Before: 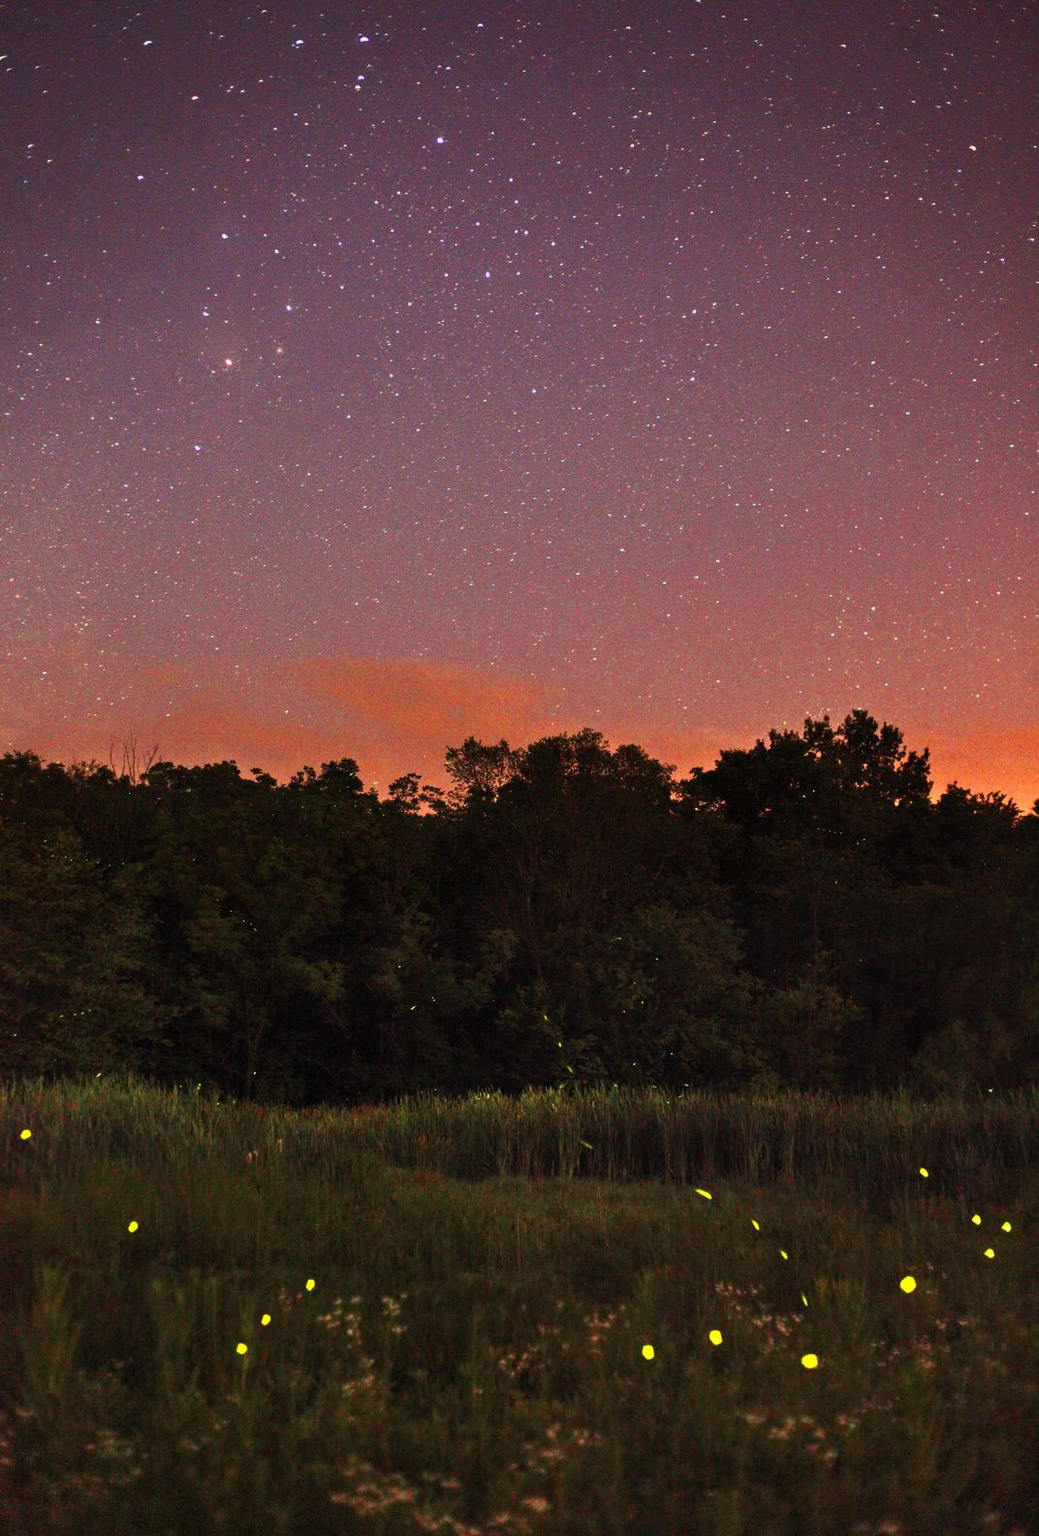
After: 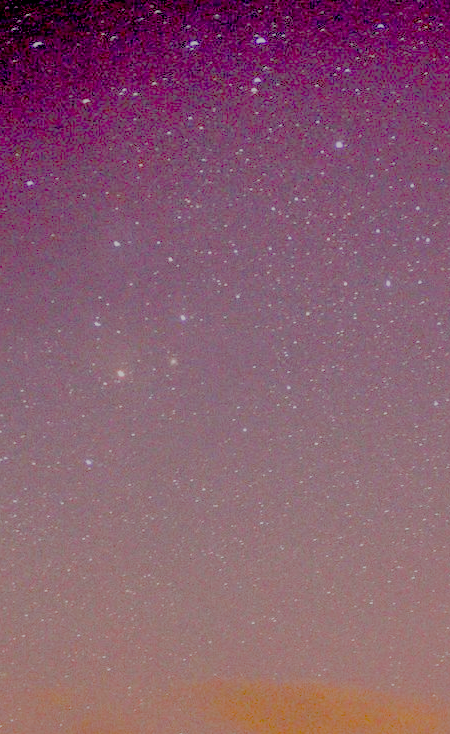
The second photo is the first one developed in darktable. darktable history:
shadows and highlights: on, module defaults
filmic rgb: white relative exposure 8 EV, threshold 3 EV, structure ↔ texture 100%, target black luminance 0%, hardness 2.44, latitude 76.53%, contrast 0.562, shadows ↔ highlights balance 0%, preserve chrominance no, color science v4 (2020), iterations of high-quality reconstruction 10, type of noise poissonian, enable highlight reconstruction true
crop and rotate: left 10.817%, top 0.062%, right 47.194%, bottom 53.626%
exposure: black level correction 0.035, exposure 0.9 EV, compensate highlight preservation false
